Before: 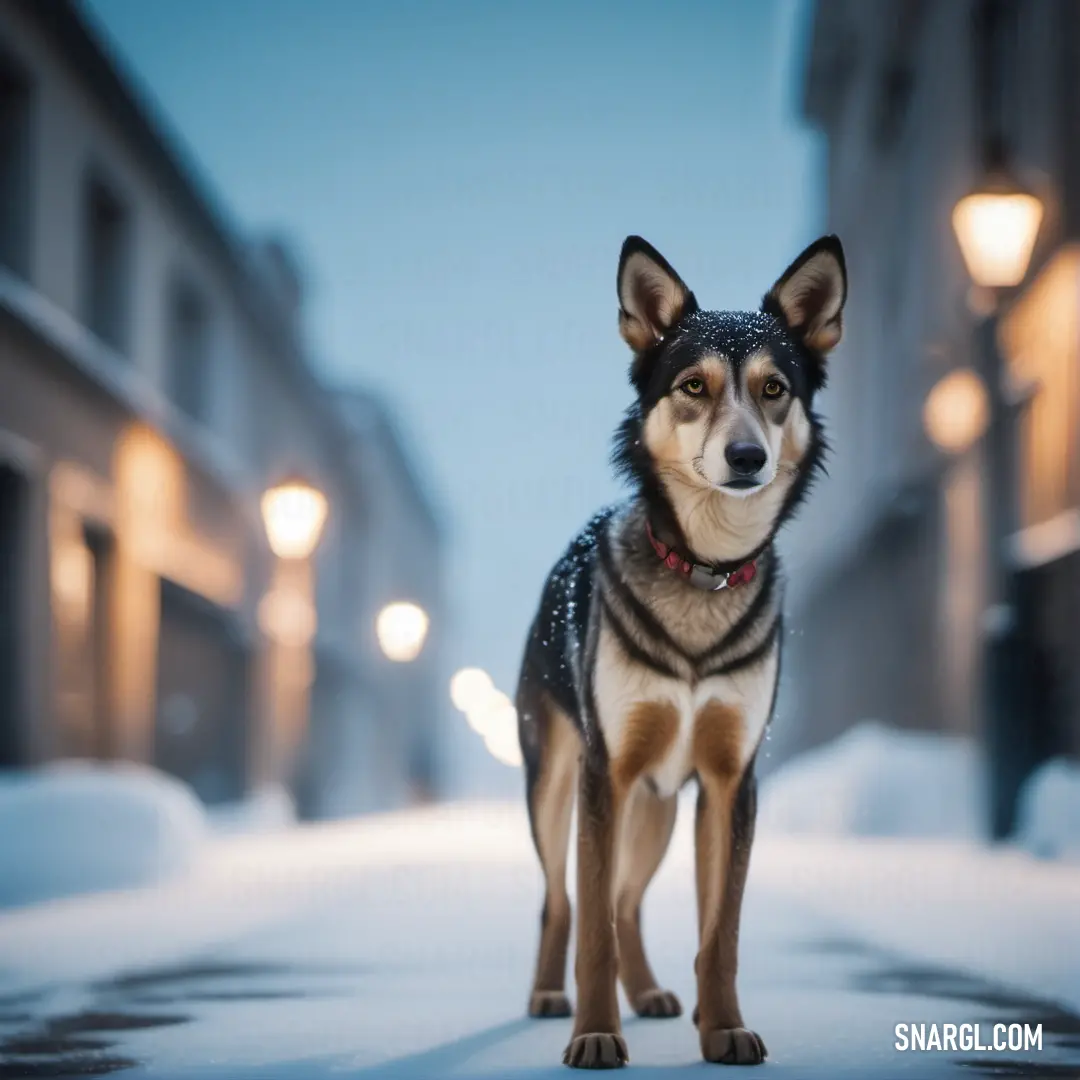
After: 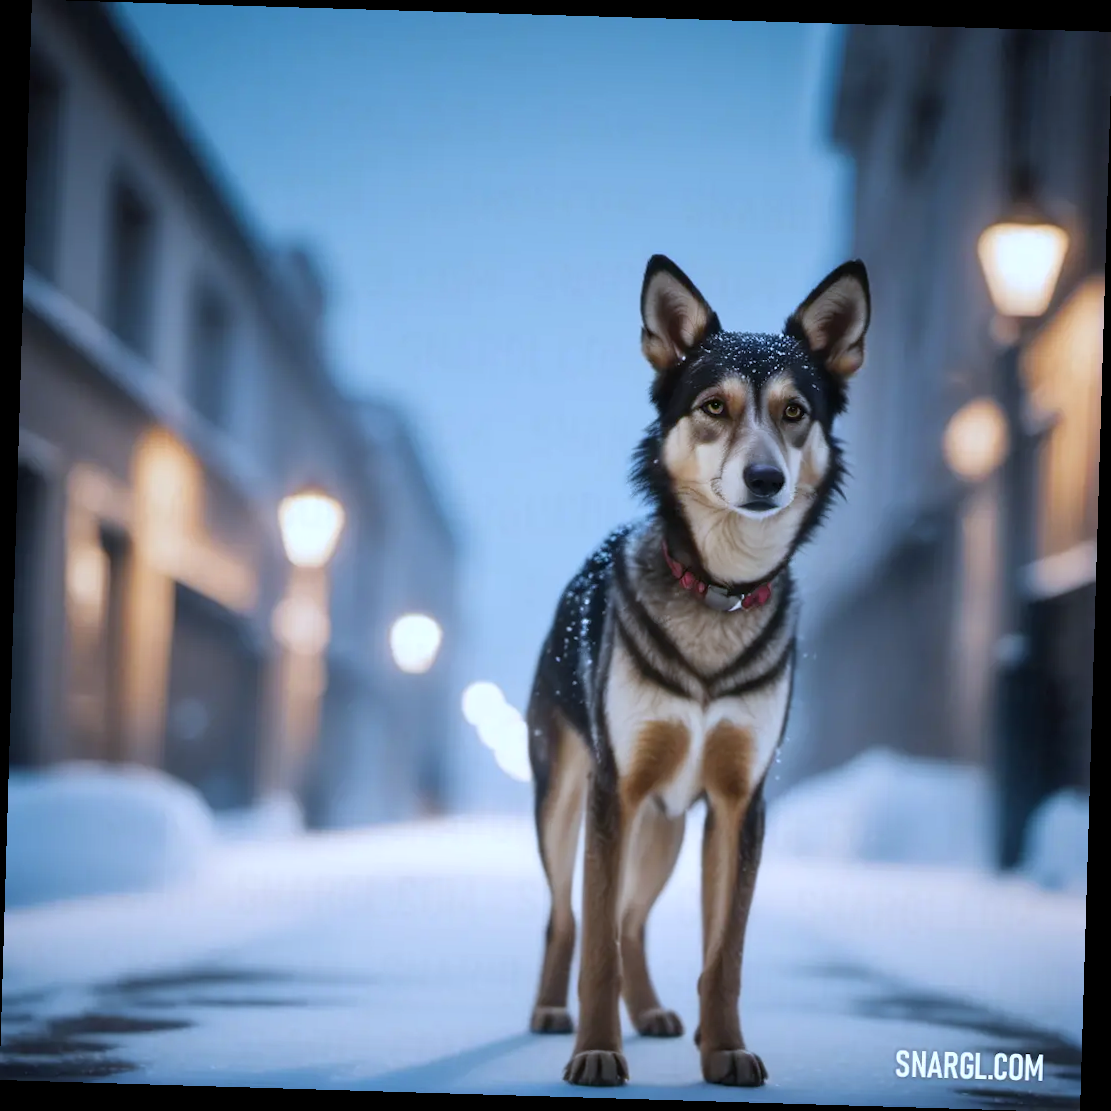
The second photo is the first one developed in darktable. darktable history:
rotate and perspective: rotation 1.72°, automatic cropping off
white balance: red 0.926, green 1.003, blue 1.133
